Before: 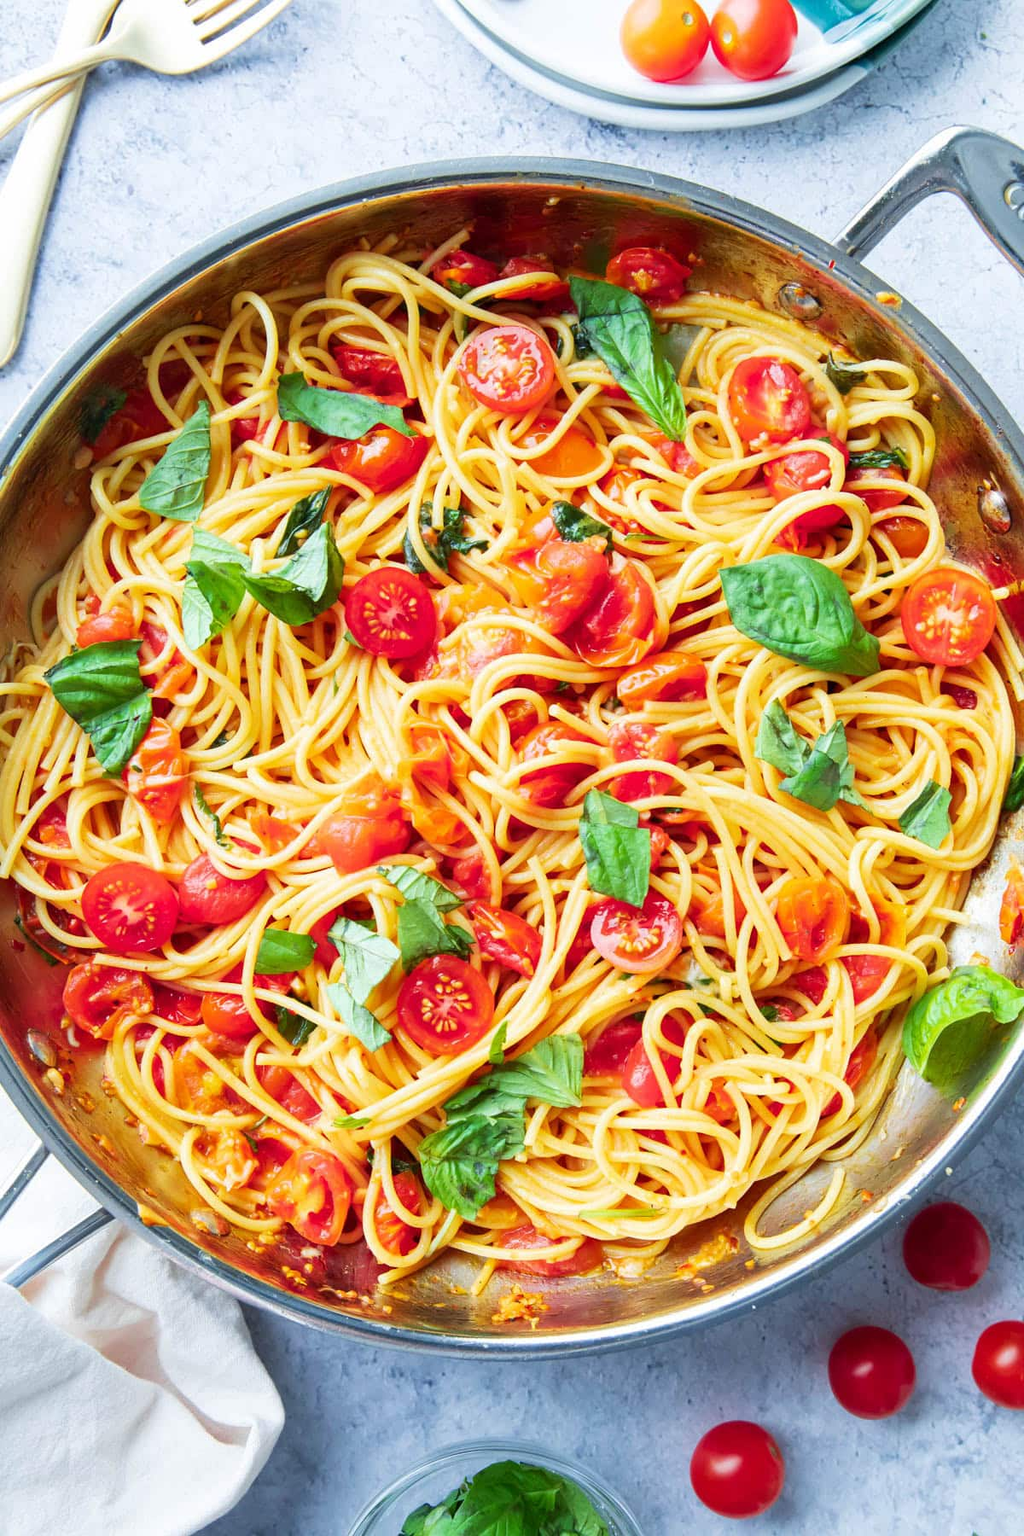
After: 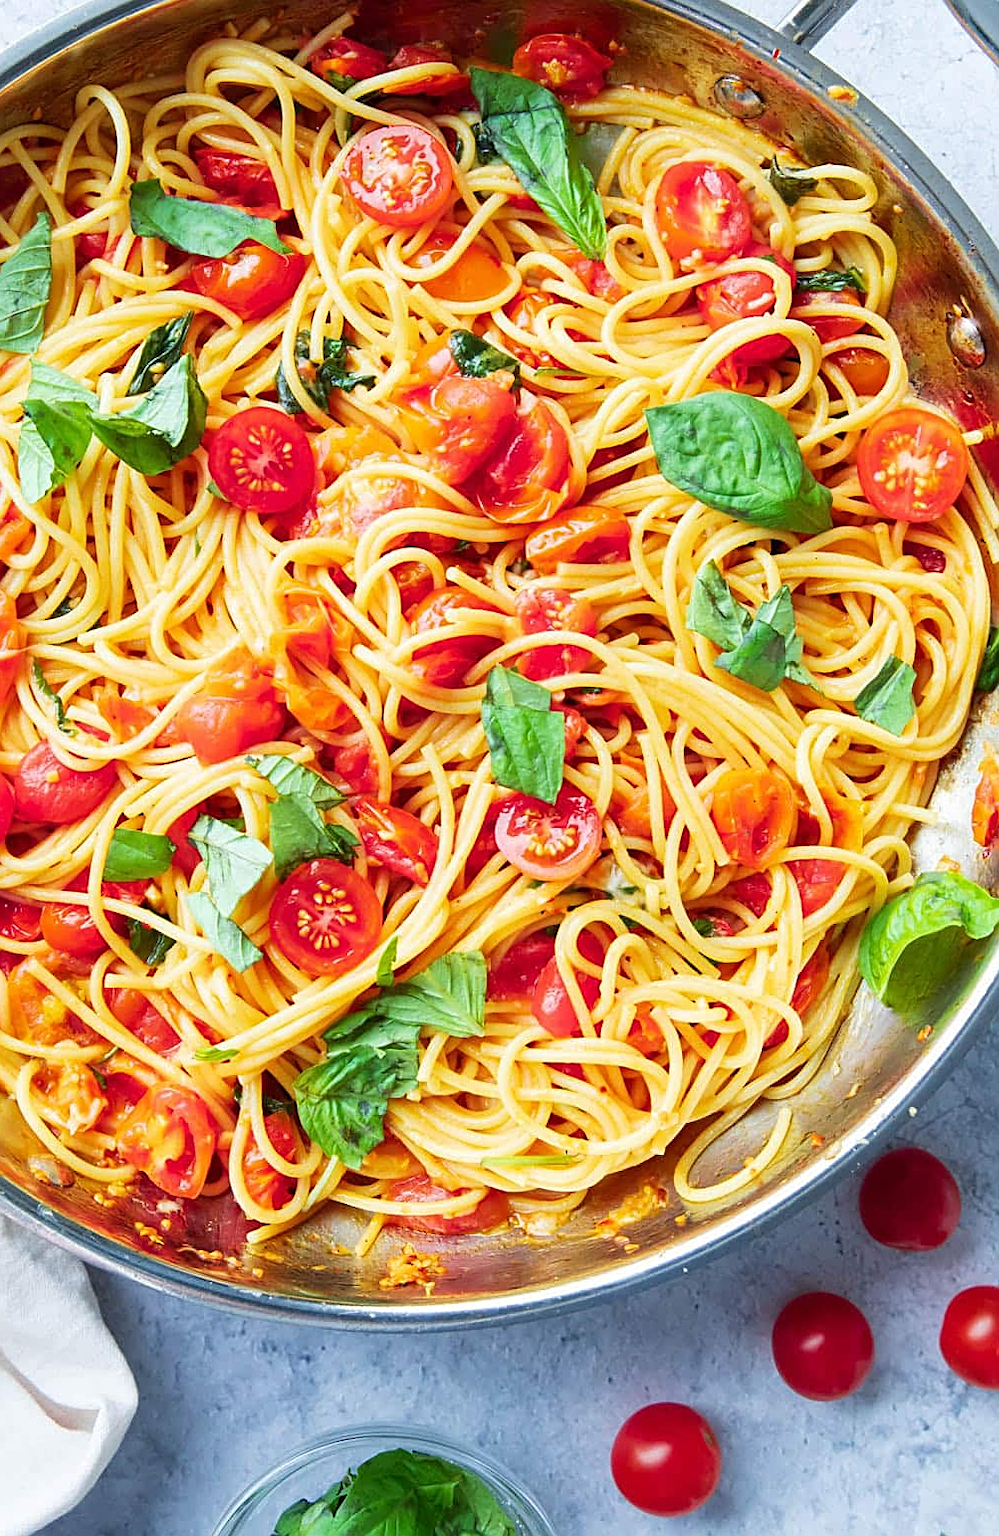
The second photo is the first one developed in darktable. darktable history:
exposure: compensate highlight preservation false
crop: left 16.315%, top 14.246%
sharpen: on, module defaults
